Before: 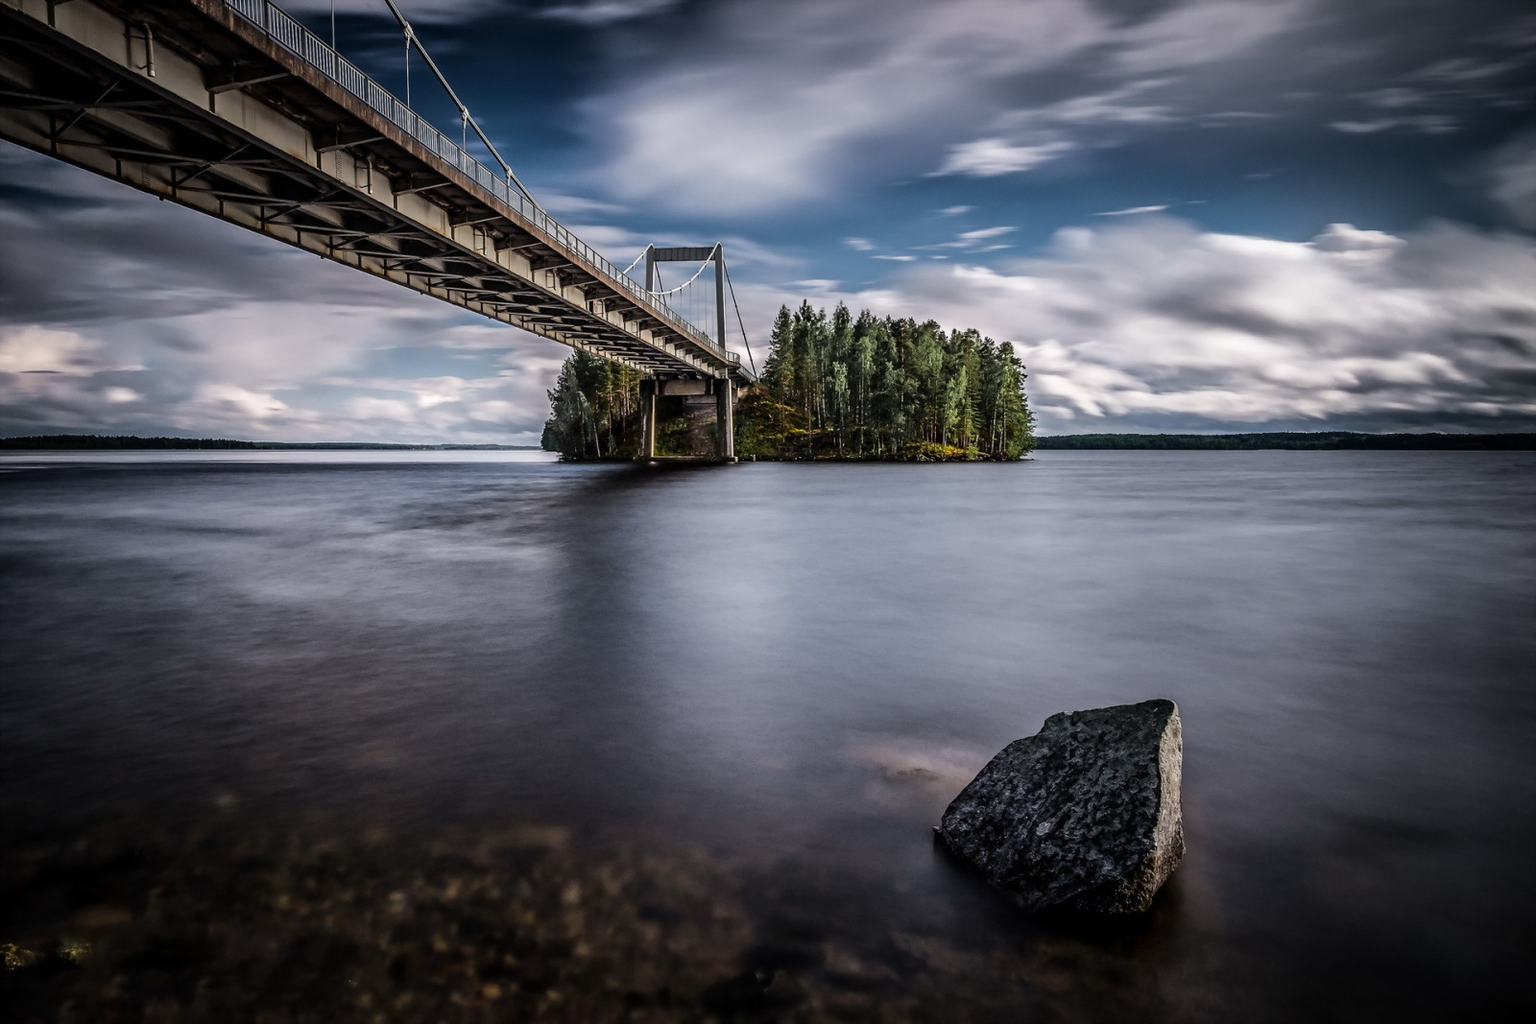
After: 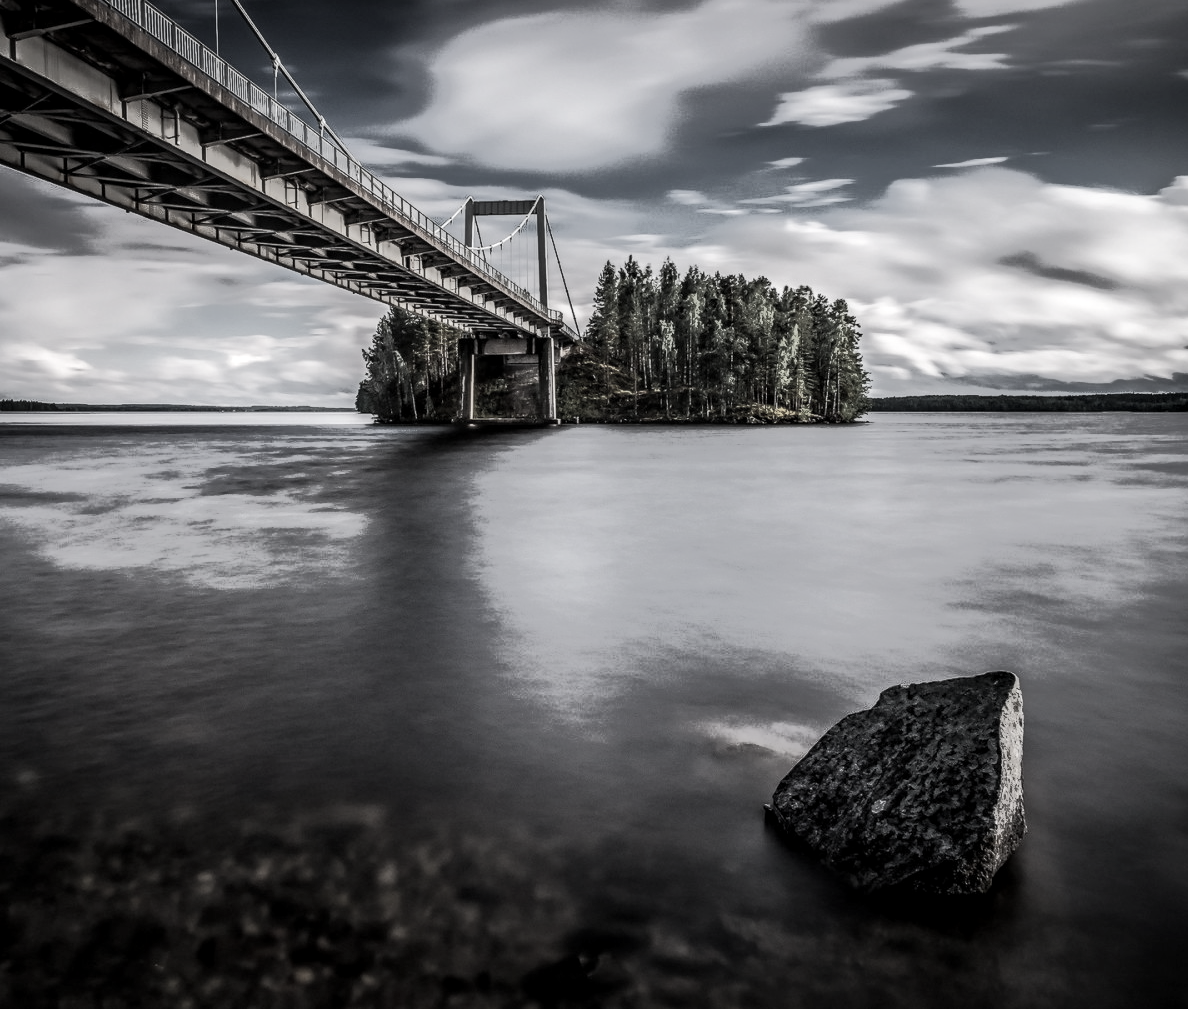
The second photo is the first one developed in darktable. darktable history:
color correction: highlights b* 0.05, saturation 0.237
crop and rotate: left 13.102%, top 5.371%, right 12.609%
tone curve: curves: ch0 [(0, 0) (0.003, 0.003) (0.011, 0.011) (0.025, 0.024) (0.044, 0.043) (0.069, 0.067) (0.1, 0.096) (0.136, 0.131) (0.177, 0.171) (0.224, 0.216) (0.277, 0.267) (0.335, 0.323) (0.399, 0.384) (0.468, 0.451) (0.543, 0.678) (0.623, 0.734) (0.709, 0.795) (0.801, 0.859) (0.898, 0.928) (1, 1)], color space Lab, independent channels, preserve colors none
local contrast: on, module defaults
